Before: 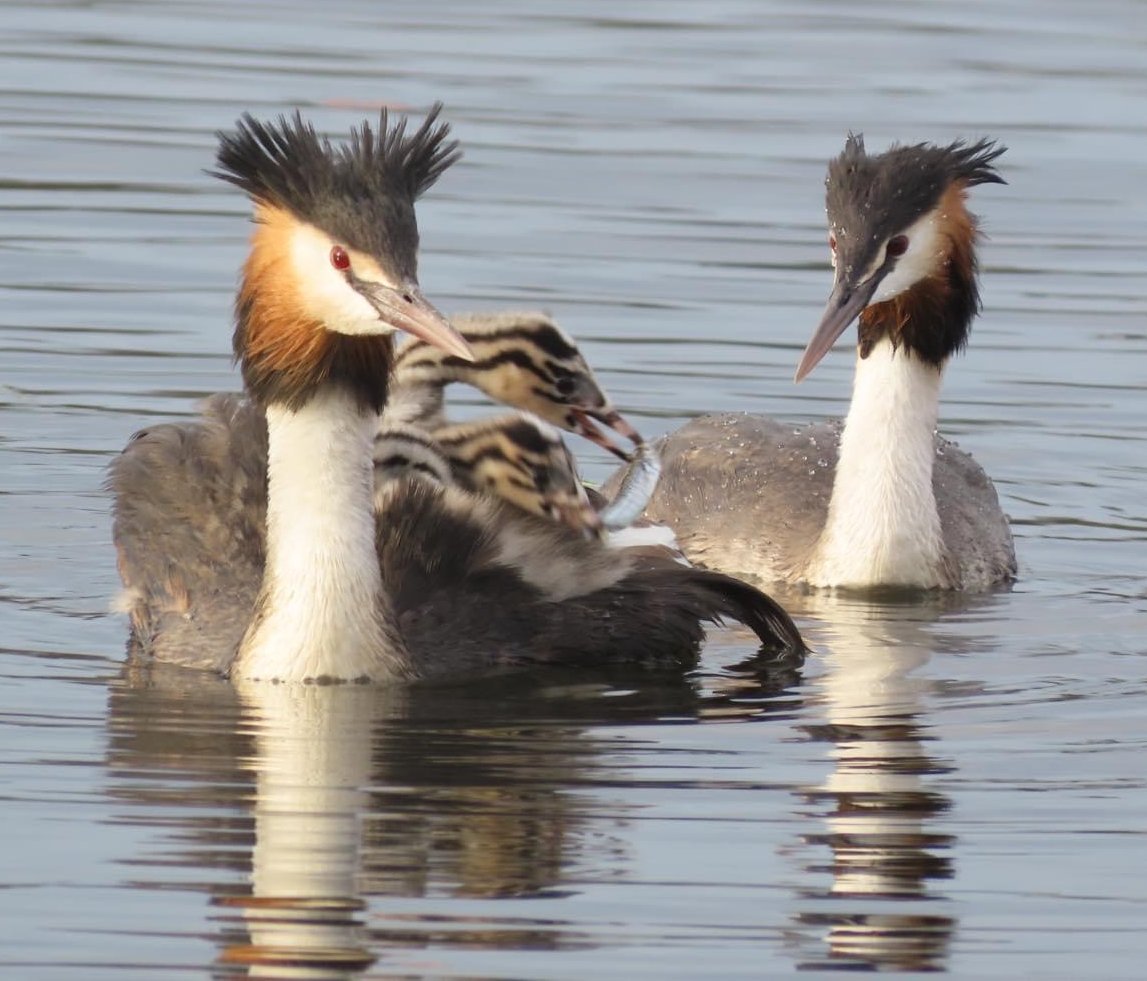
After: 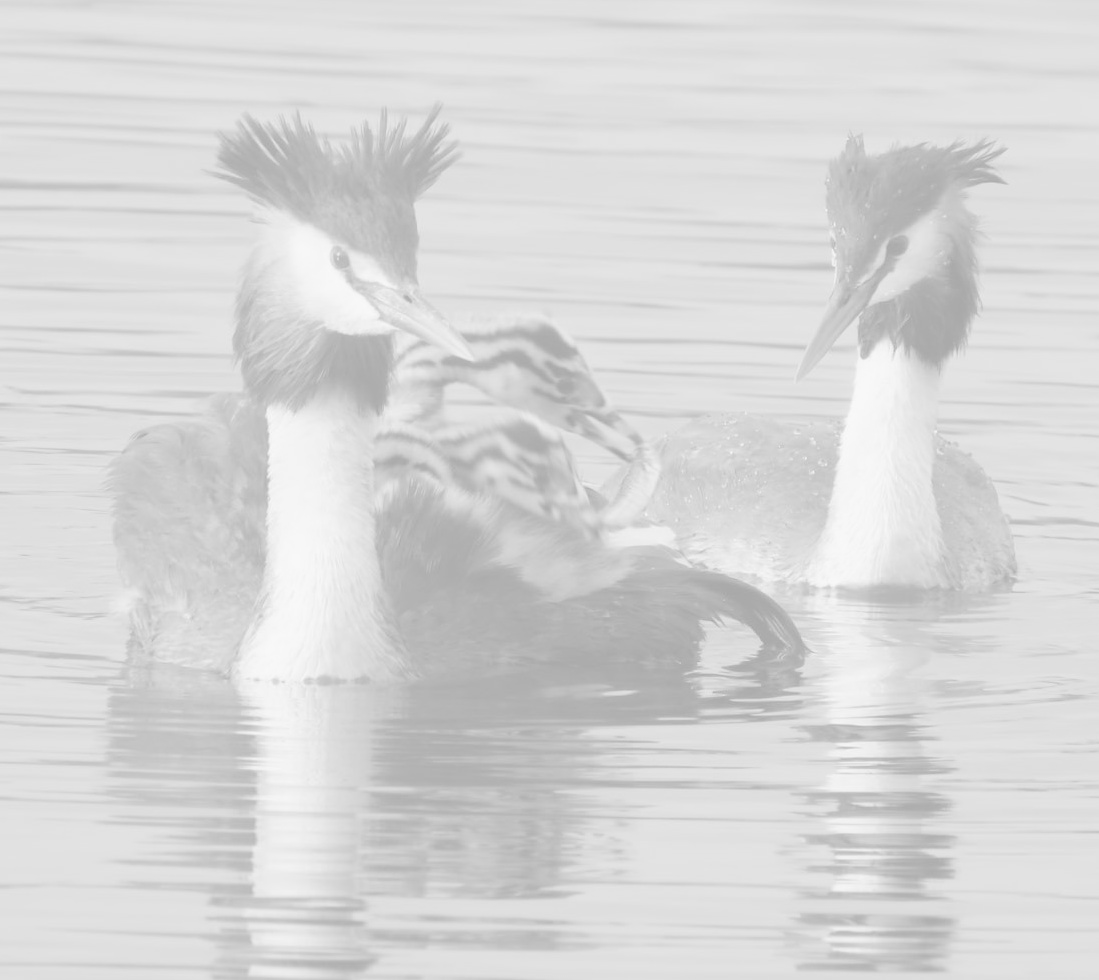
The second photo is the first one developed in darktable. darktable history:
monochrome: on, module defaults
colorize: hue 331.2°, saturation 75%, source mix 30.28%, lightness 70.52%, version 1
crop: right 4.126%, bottom 0.031%
